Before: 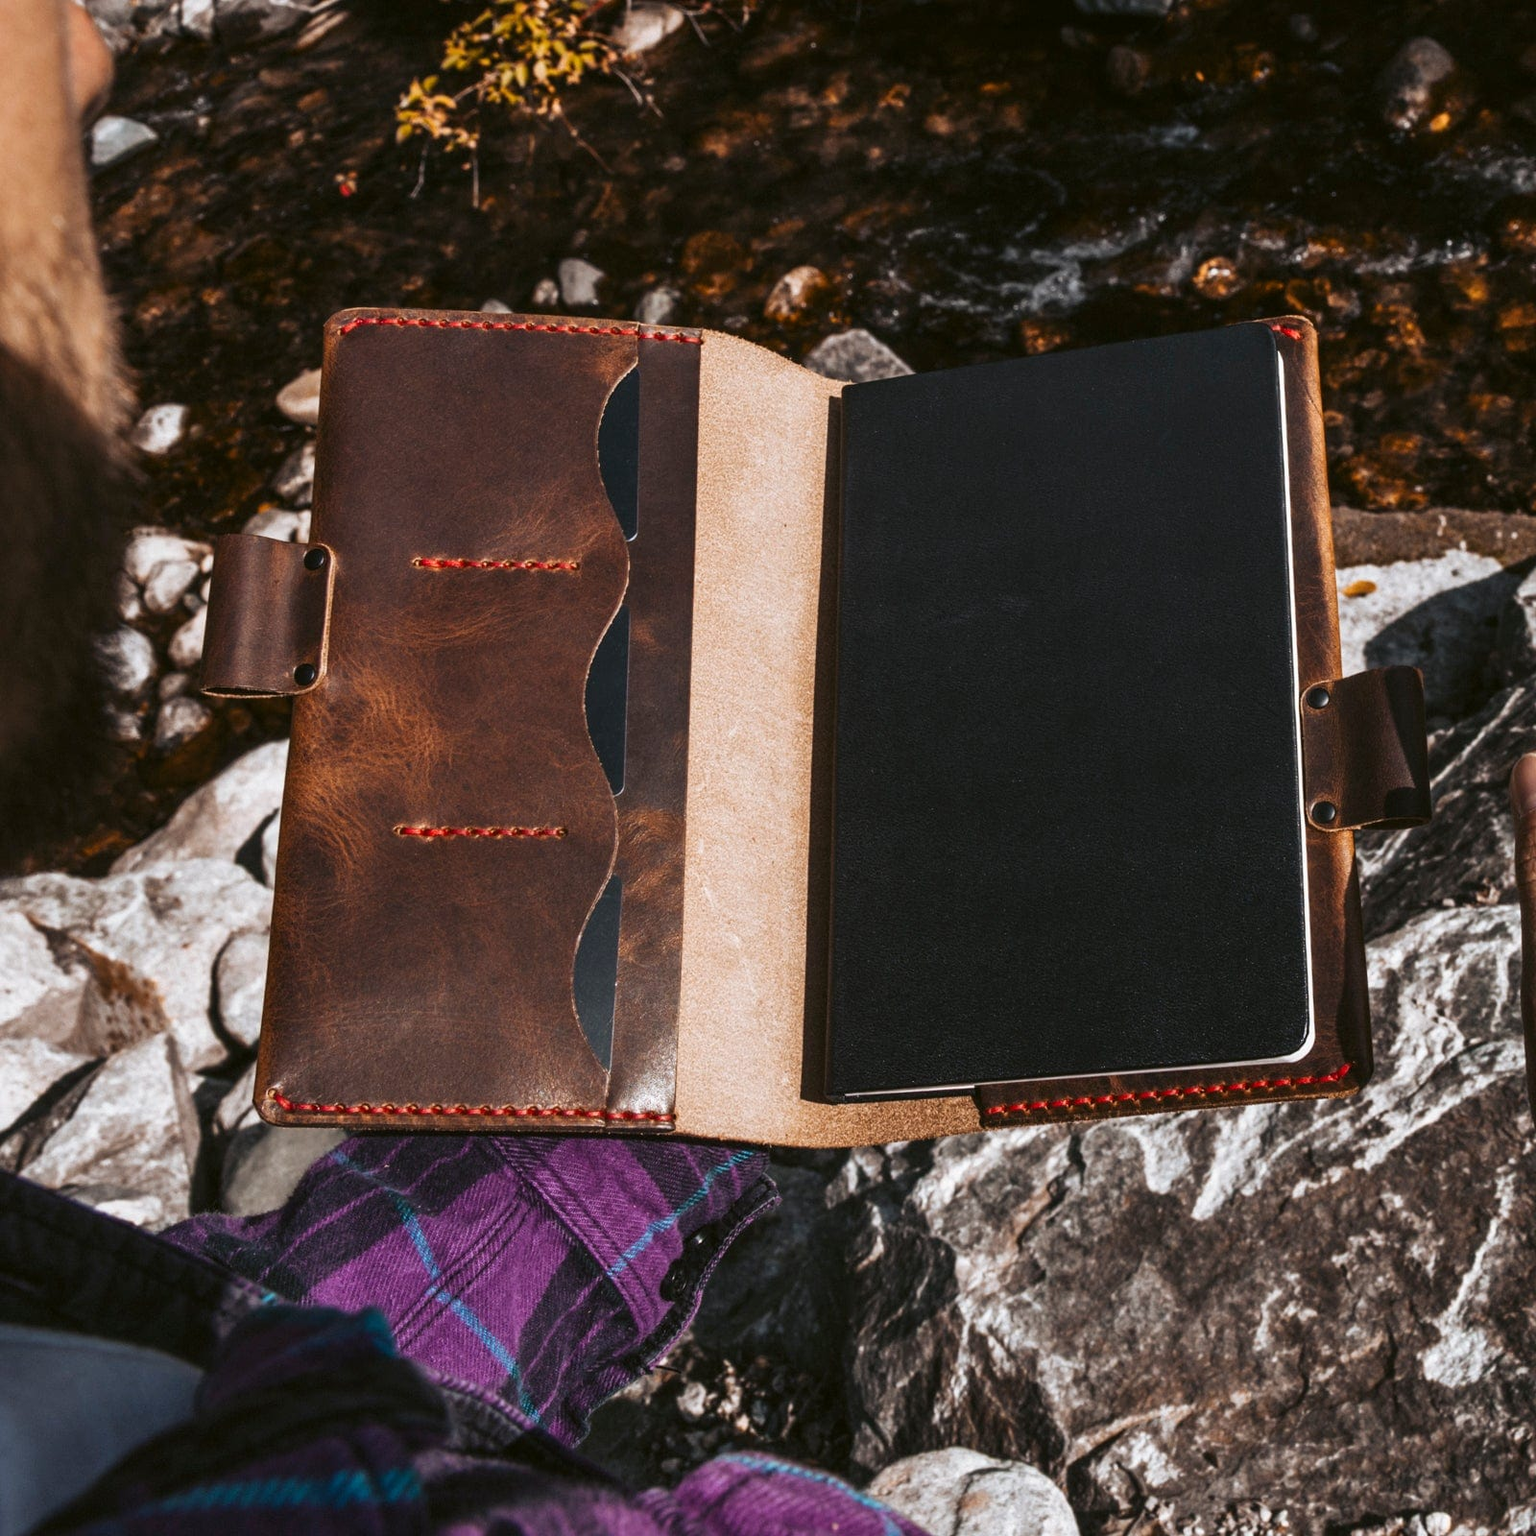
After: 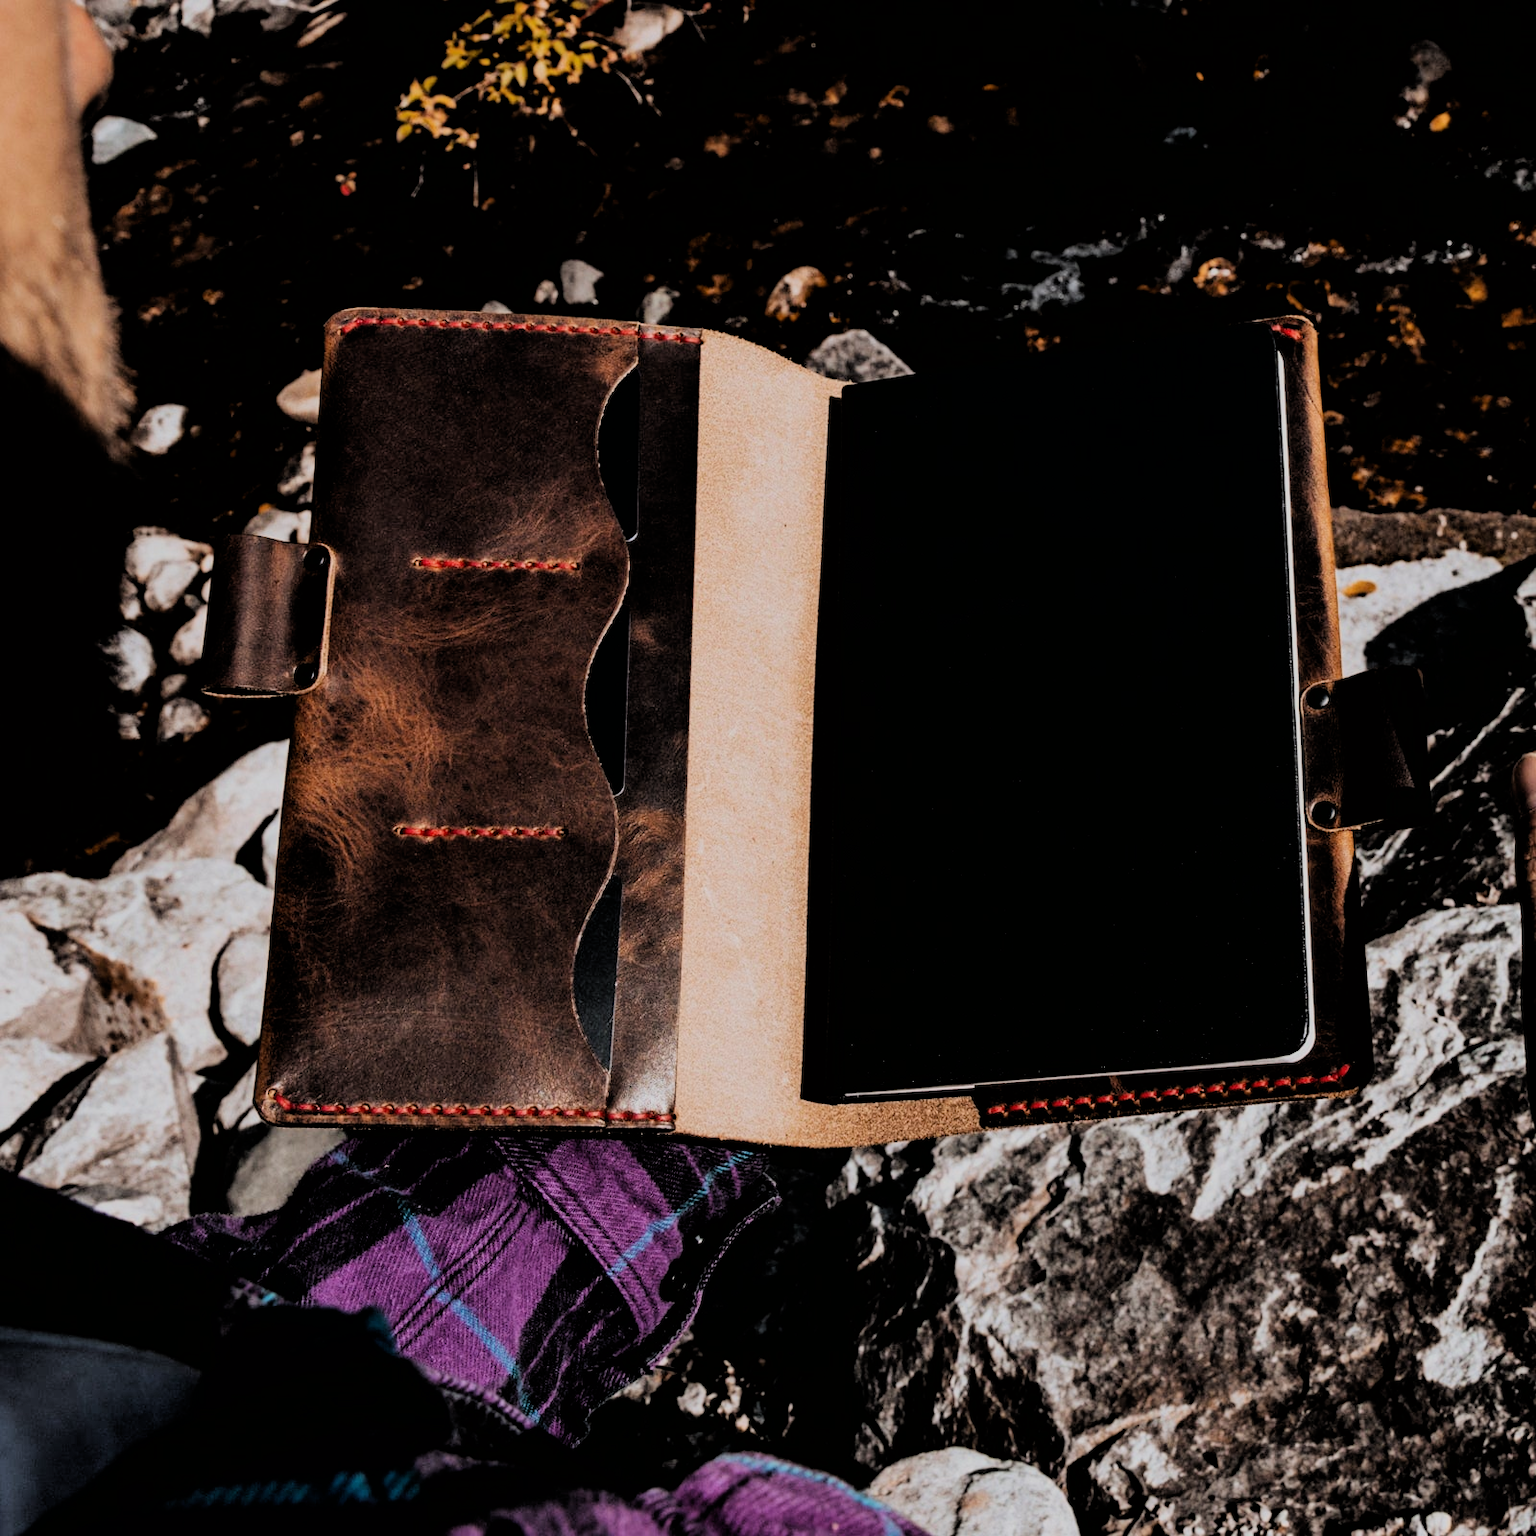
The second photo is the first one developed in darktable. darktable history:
filmic rgb: black relative exposure -3.25 EV, white relative exposure 7.06 EV, threshold 3 EV, hardness 1.48, contrast 1.352, color science v6 (2022), enable highlight reconstruction true
